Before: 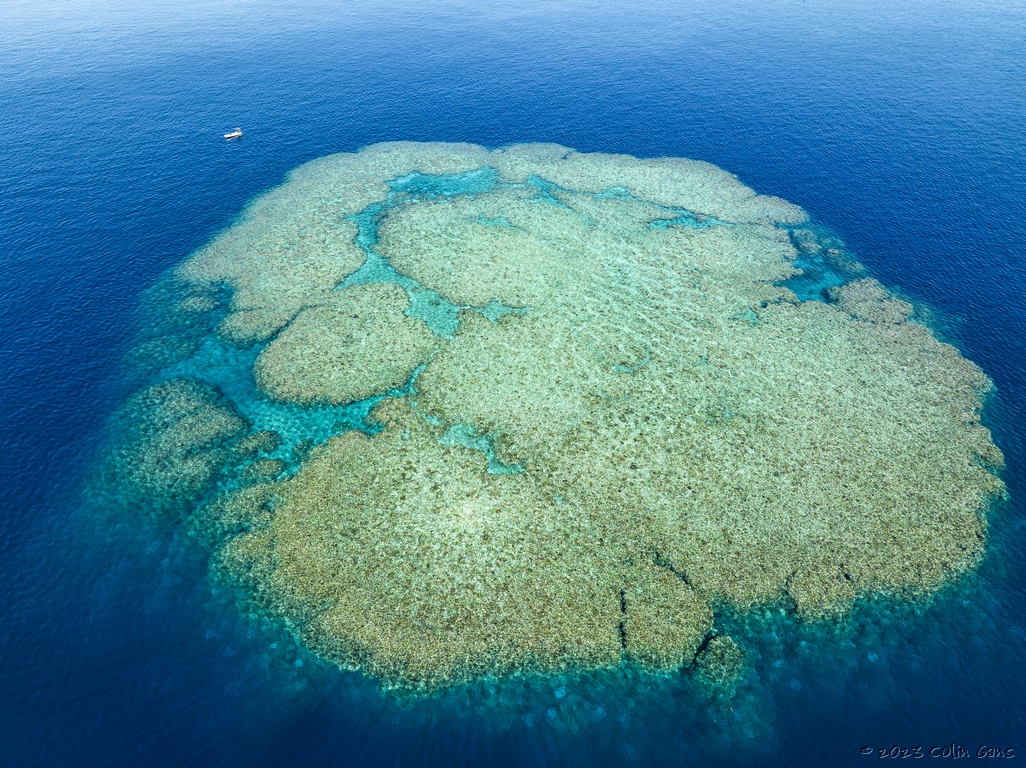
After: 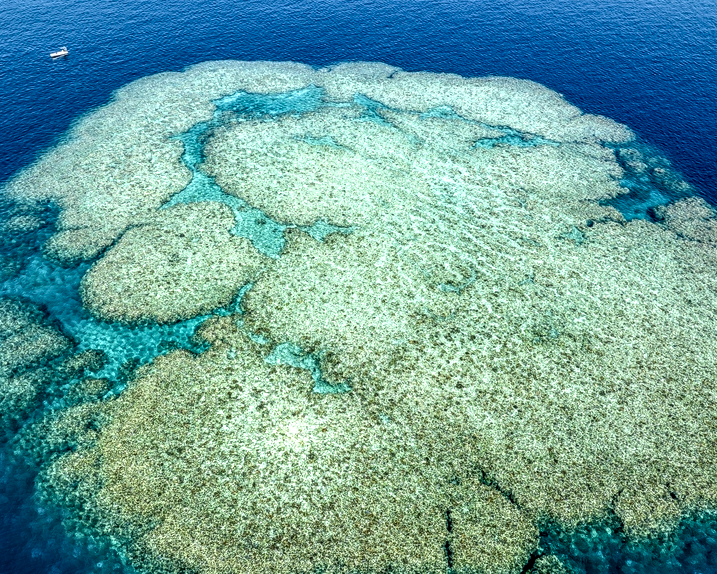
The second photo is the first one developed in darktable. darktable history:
local contrast: highlights 19%, detail 186%
crop and rotate: left 17.046%, top 10.659%, right 12.989%, bottom 14.553%
